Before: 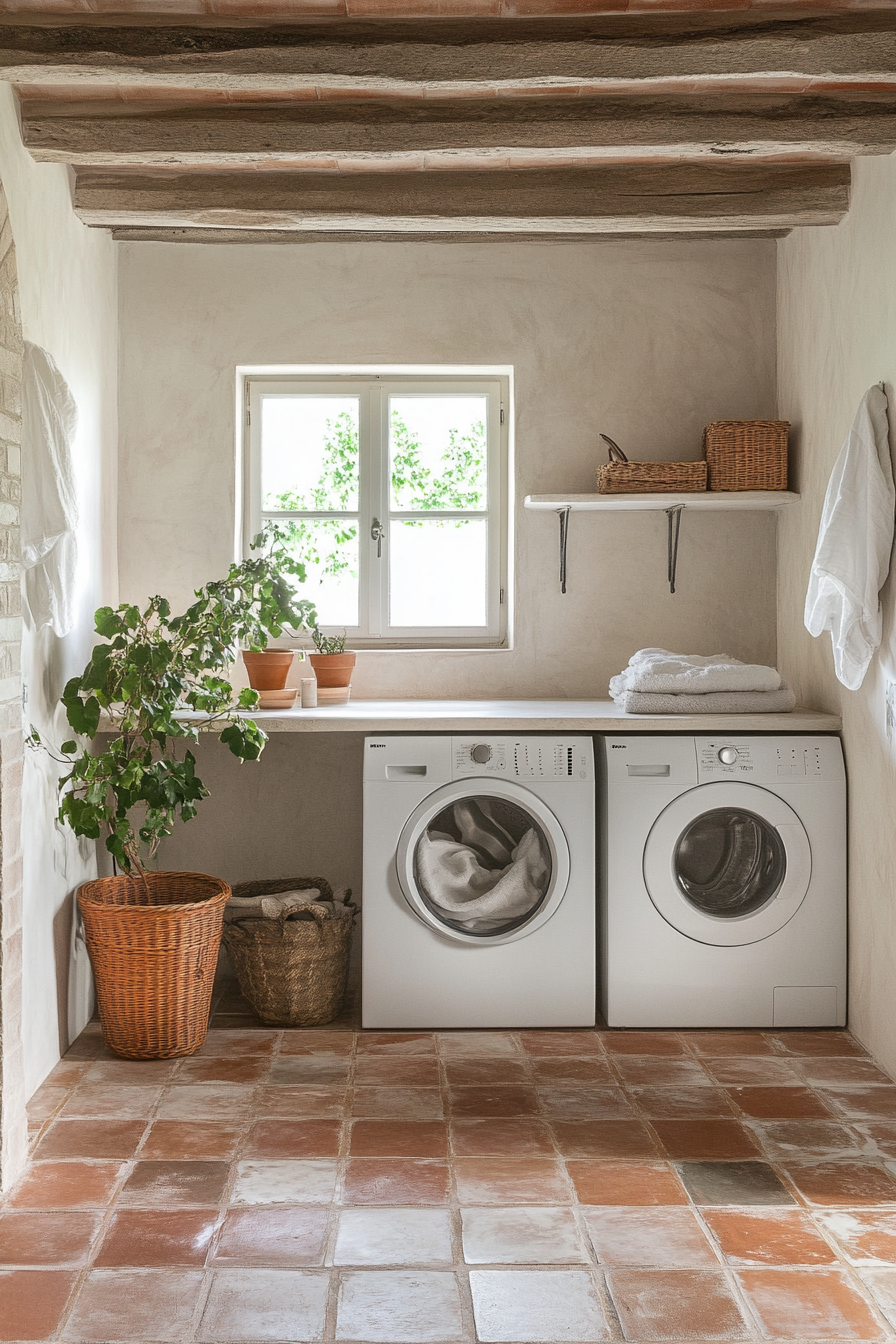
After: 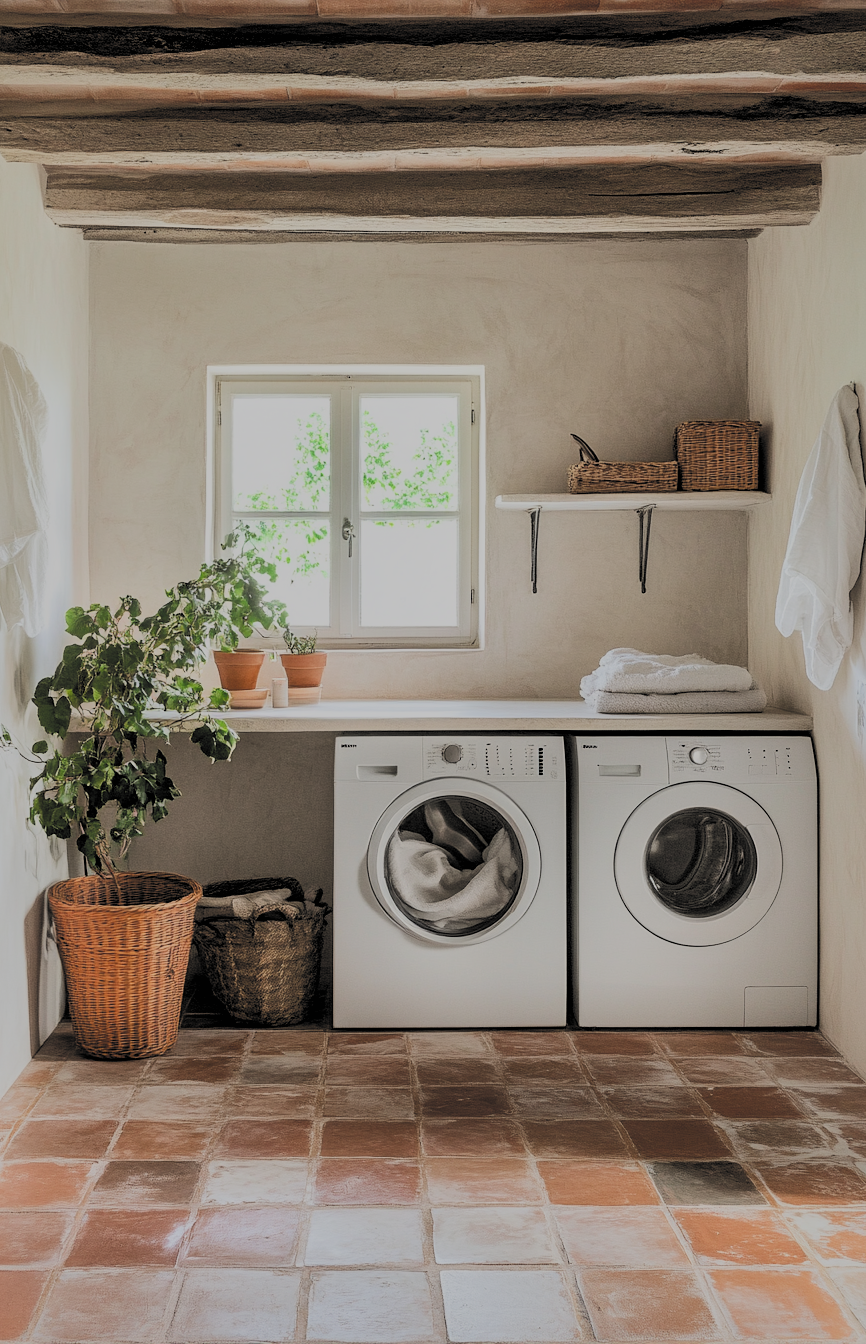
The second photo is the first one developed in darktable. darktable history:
crop and rotate: left 3.255%
filmic rgb: black relative exposure -3.16 EV, white relative exposure 7.07 EV, threshold 3 EV, structure ↔ texture 99.99%, hardness 1.46, contrast 1.353, color science v5 (2021), contrast in shadows safe, contrast in highlights safe, enable highlight reconstruction true
shadows and highlights: on, module defaults
